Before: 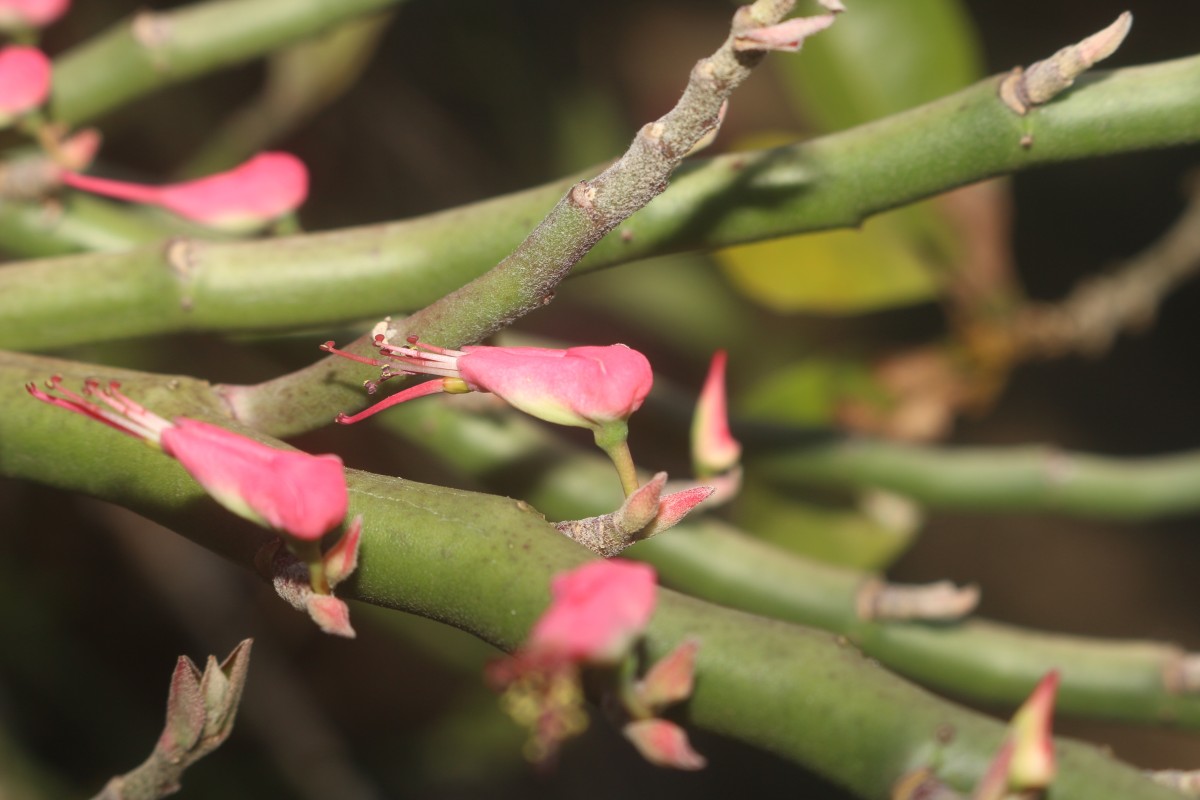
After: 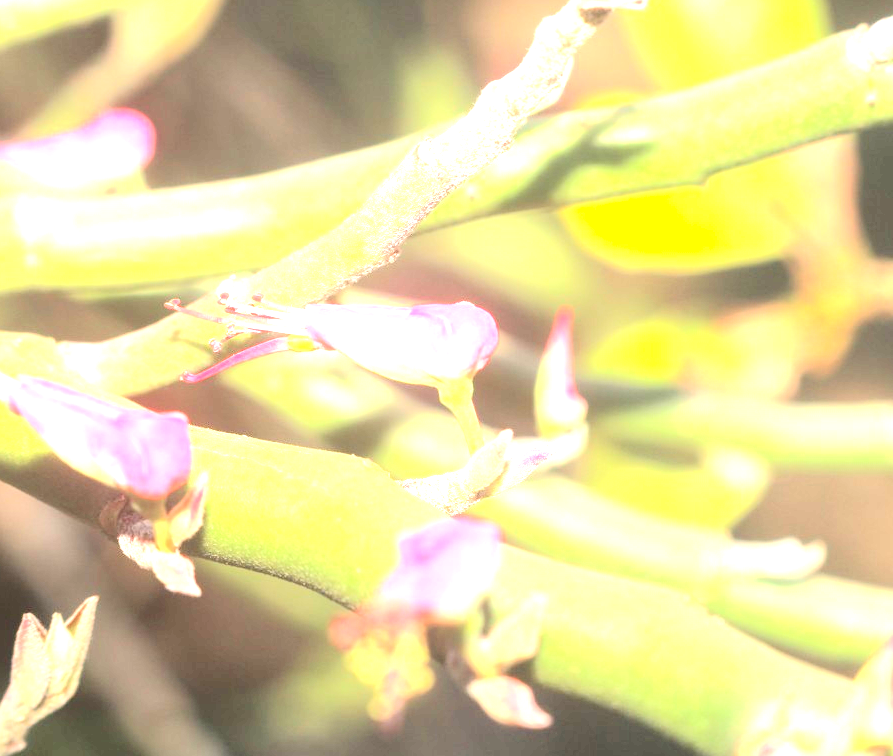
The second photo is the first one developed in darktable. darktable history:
exposure: exposure 2.975 EV, compensate highlight preservation false
crop and rotate: left 12.982%, top 5.384%, right 12.52%
tone curve: curves: ch0 [(0, 0) (0.003, 0.046) (0.011, 0.052) (0.025, 0.059) (0.044, 0.069) (0.069, 0.084) (0.1, 0.107) (0.136, 0.133) (0.177, 0.171) (0.224, 0.216) (0.277, 0.293) (0.335, 0.371) (0.399, 0.481) (0.468, 0.577) (0.543, 0.662) (0.623, 0.749) (0.709, 0.831) (0.801, 0.891) (0.898, 0.942) (1, 1)], color space Lab, independent channels, preserve colors none
